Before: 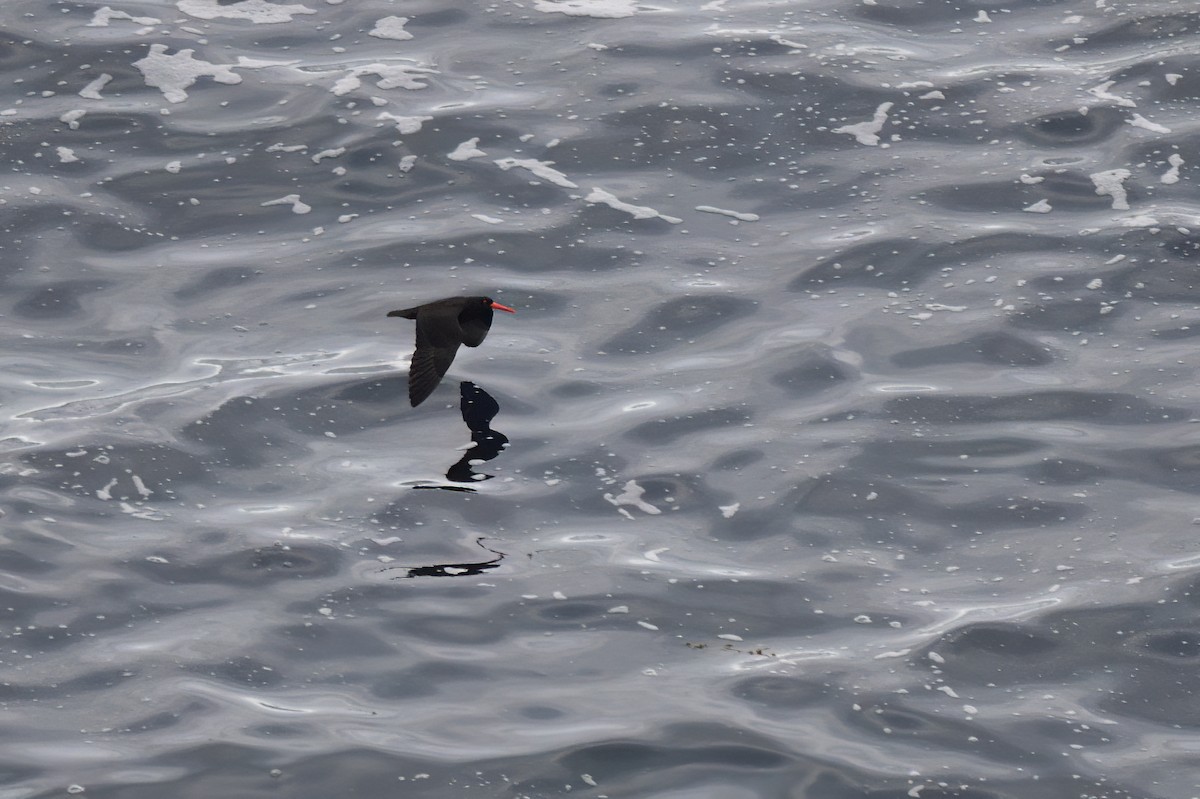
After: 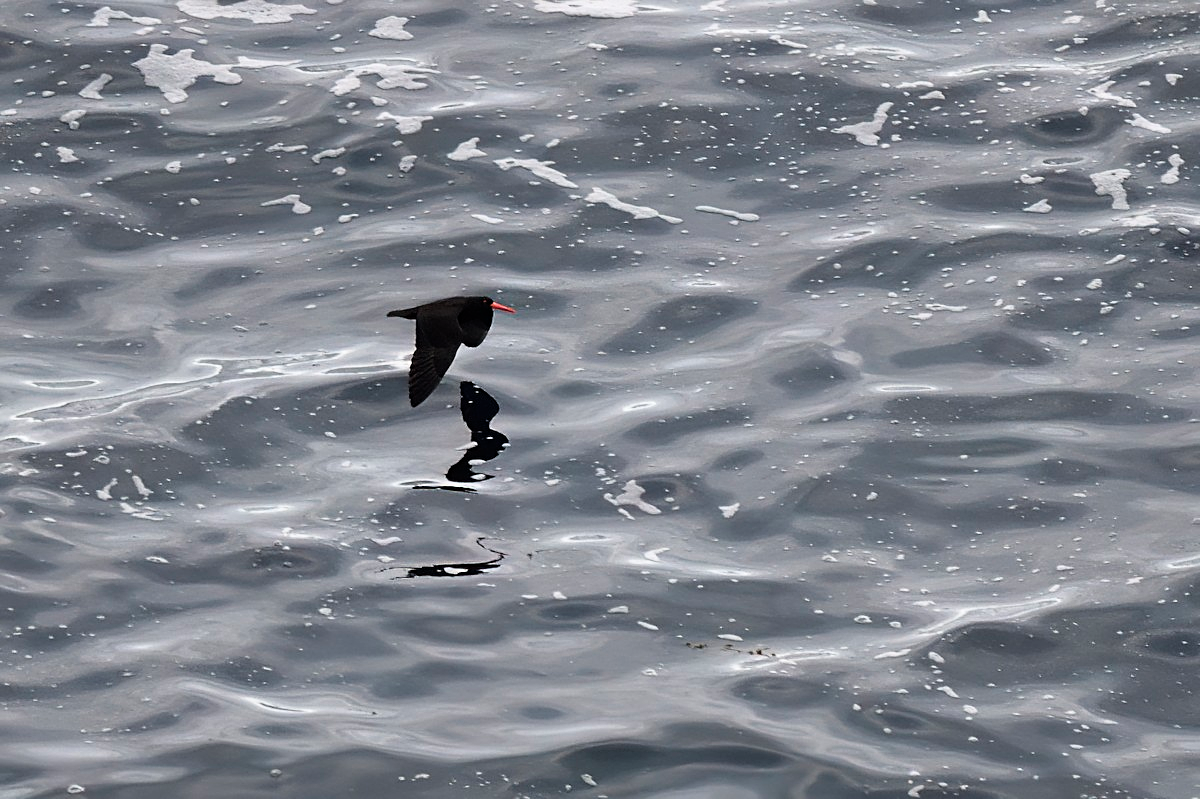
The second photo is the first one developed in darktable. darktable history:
filmic rgb: black relative exposure -8.02 EV, white relative exposure 2.35 EV, hardness 6.61, contrast in shadows safe
sharpen: on, module defaults
